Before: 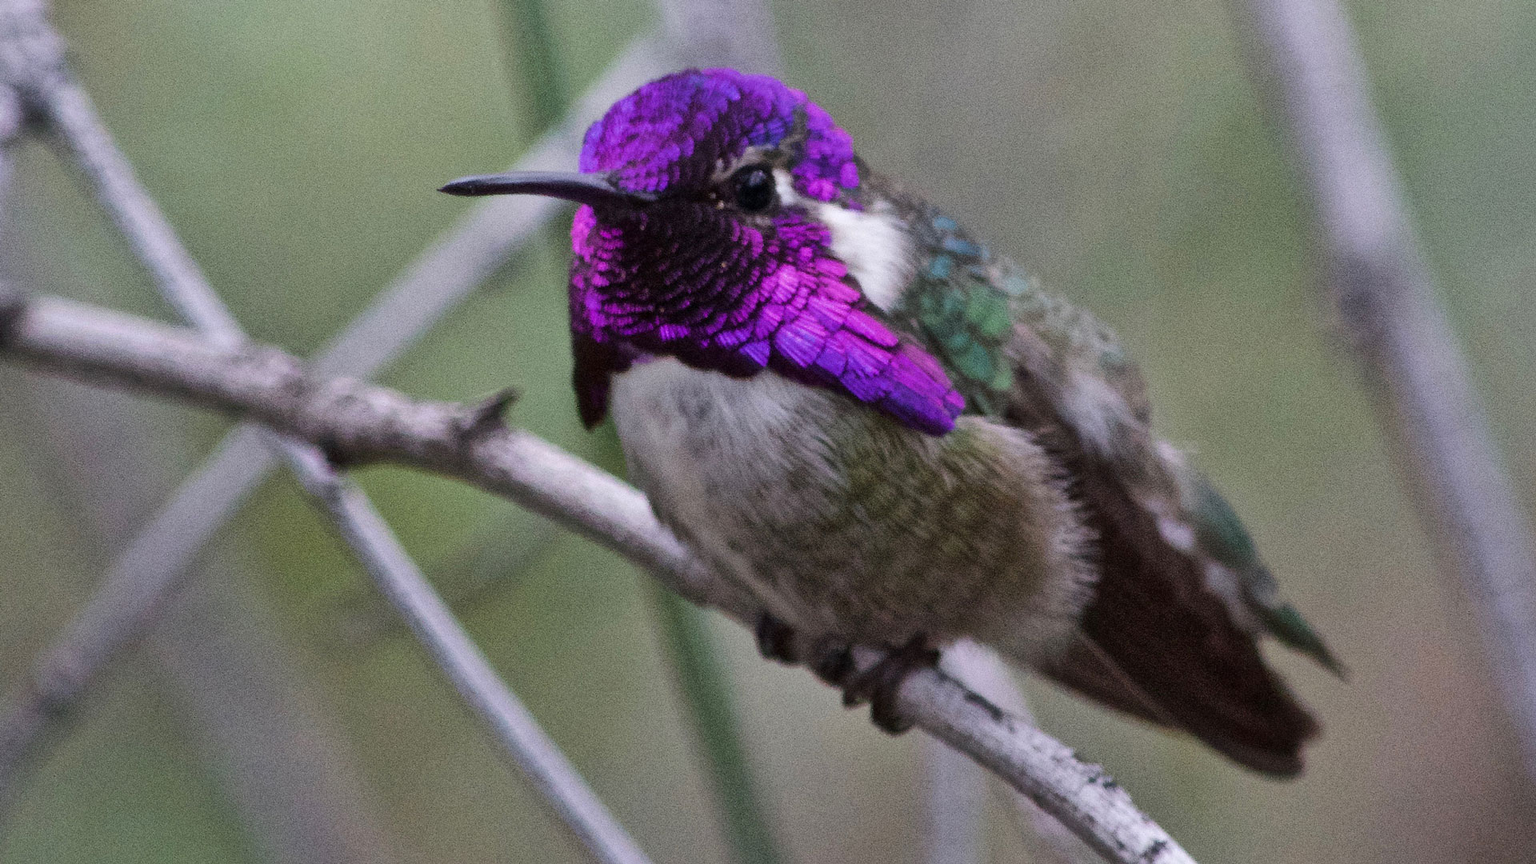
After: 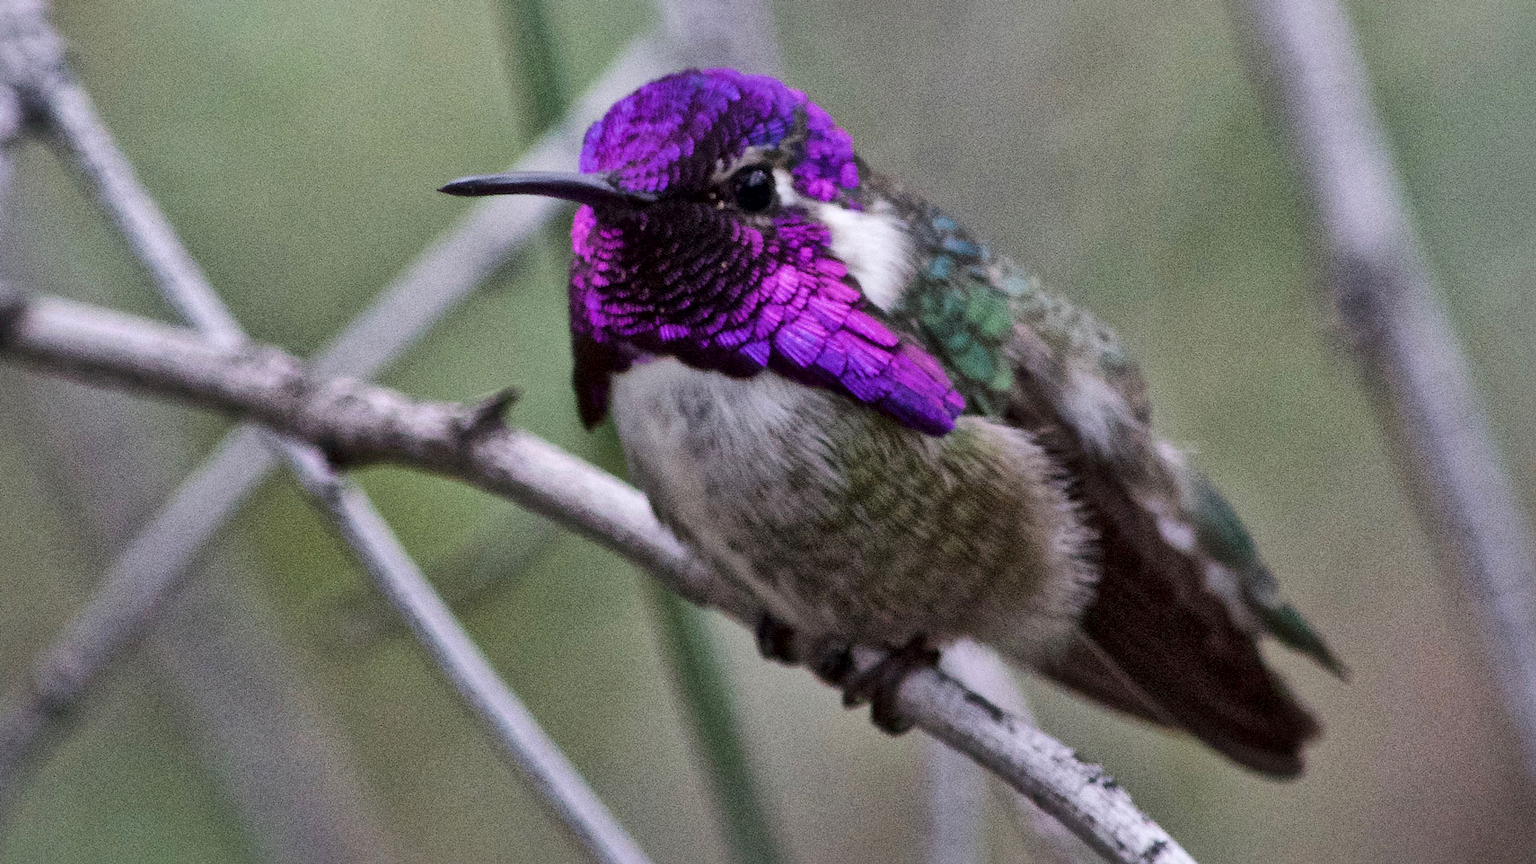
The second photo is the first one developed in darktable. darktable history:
local contrast: mode bilateral grid, contrast 20, coarseness 49, detail 144%, midtone range 0.2
